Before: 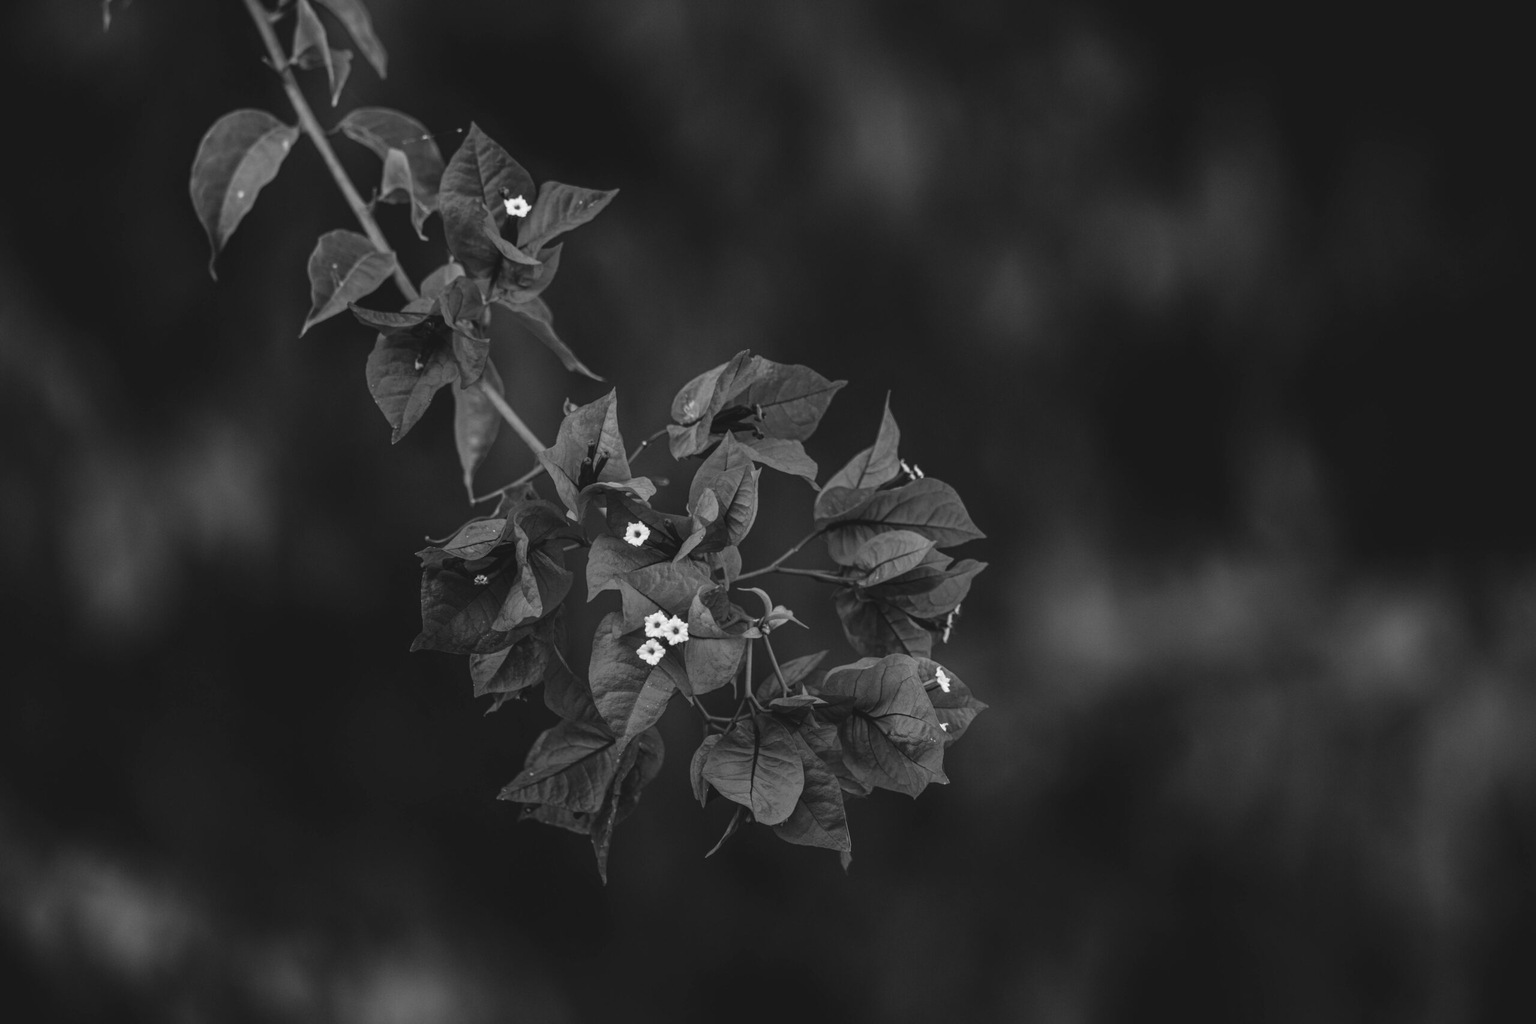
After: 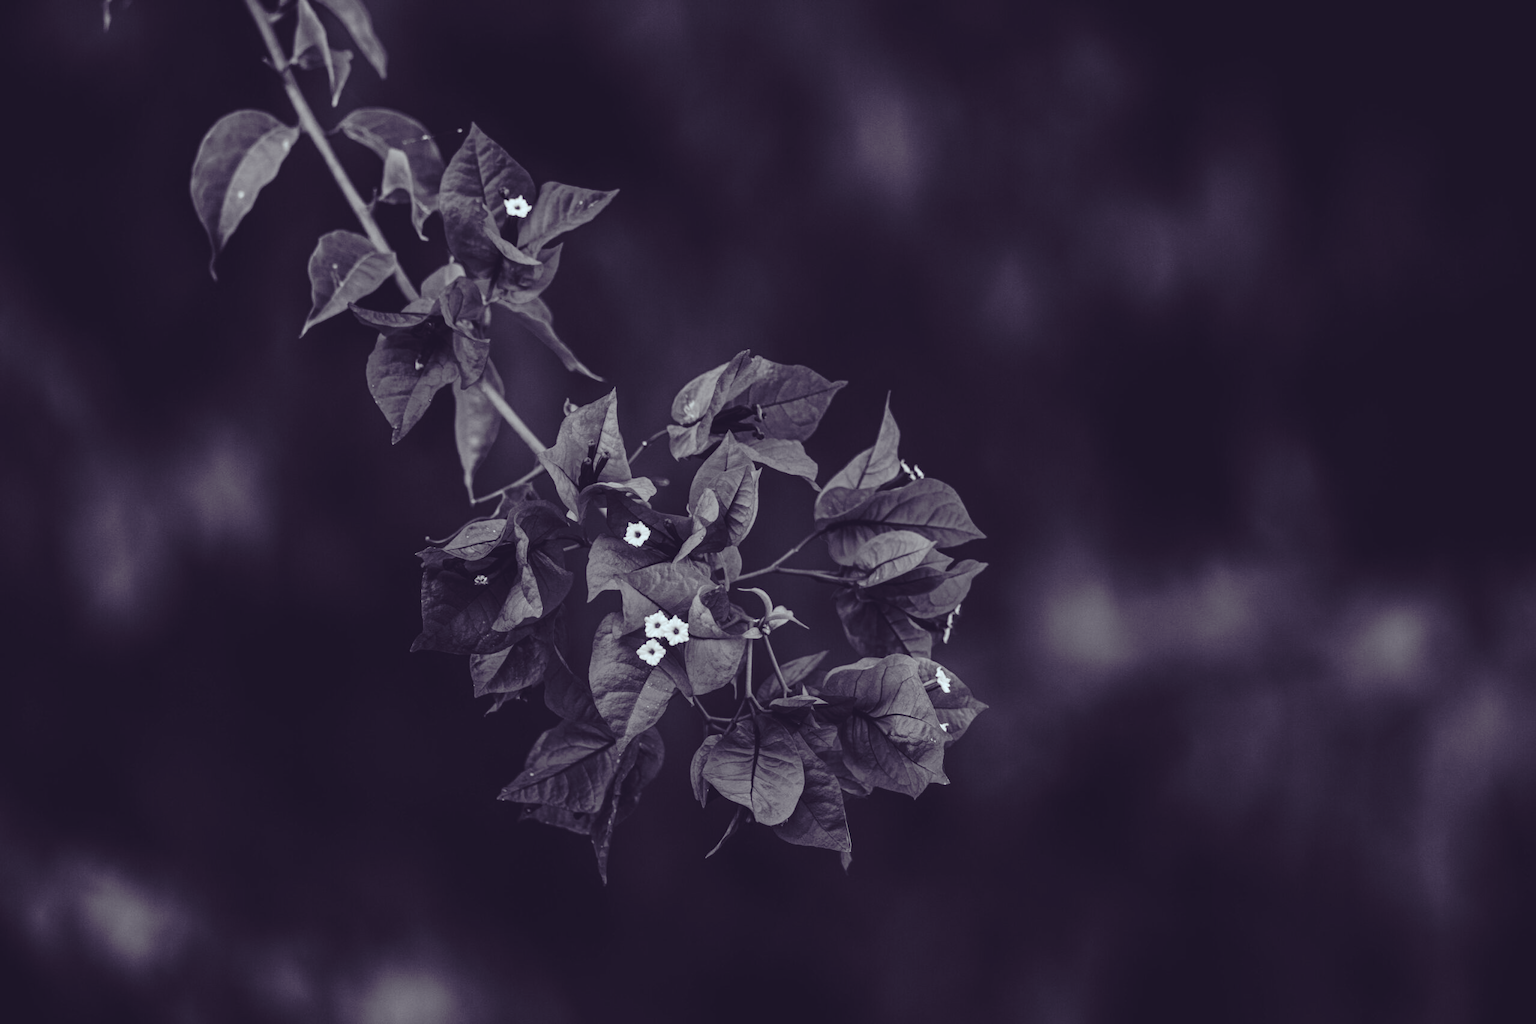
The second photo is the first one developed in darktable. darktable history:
tone curve: curves: ch0 [(0, 0) (0.003, 0.054) (0.011, 0.057) (0.025, 0.056) (0.044, 0.062) (0.069, 0.071) (0.1, 0.088) (0.136, 0.111) (0.177, 0.146) (0.224, 0.19) (0.277, 0.261) (0.335, 0.363) (0.399, 0.458) (0.468, 0.562) (0.543, 0.653) (0.623, 0.725) (0.709, 0.801) (0.801, 0.853) (0.898, 0.915) (1, 1)], preserve colors none
color look up table: target L [97.45, 95.21, 91.27, 80.66, 79.69, 66.72, 61.28, 56.4, 47.21, 48.73, 42.52, 31.47, 8.915, 200.93, 84.81, 77.39, 69.47, 61.65, 62.07, 50.22, 49.76, 36.99, 36.59, 35.3, 36.37, 2.442, 90.29, 78.29, 66.1, 54.32, 62.14, 61.12, 52.74, 54.66, 50.83, 48.51, 48.24, 38.66, 30.41, 33.28, 16.58, 14.81, 87.96, 87.27, 68.95, 61.28, 46.74, 33.65, 30.33], target a [-12.73, -20.51, -29.11, -74.19, -63.84, -61.54, -42.38, -17.23, -31.71, -13, -21.07, -13.15, 3.481, 0, 6.912, 4.781, 32.83, 36.16, 5.447, 62.69, 29.15, 30.75, 45.43, 42.4, 7.38, 18.05, 17.54, 37.35, 50.28, 9.155, 41.01, 81.44, 53.92, 64.69, 4.481, 28.29, 69.29, 43.45, 36.47, 45.61, 37.44, 38.81, -45.01, -19.45, -21.68, -11.76, -14.1, 1.146, 3.791], target b [8.962, 71.62, 43.37, 52.9, 17.78, 35.54, 16.56, 21.47, 27.84, 34.86, -5.899, 12.01, -10.32, -0.001, 7.168, 59.09, 22.39, 48.87, 8.651, 24.59, 3.267, 22.81, 22.59, 8.232, 4.259, -17.88, -18.54, -34.08, -23.59, -47.27, -59.33, -58.53, -5.584, -21.32, -74.47, -27.05, -50.53, -85.83, -14.18, -54.17, -50.01, -32.59, -16.1, -19.16, -40.56, -16.02, -29.63, -13.99, -33.18], num patches 49
